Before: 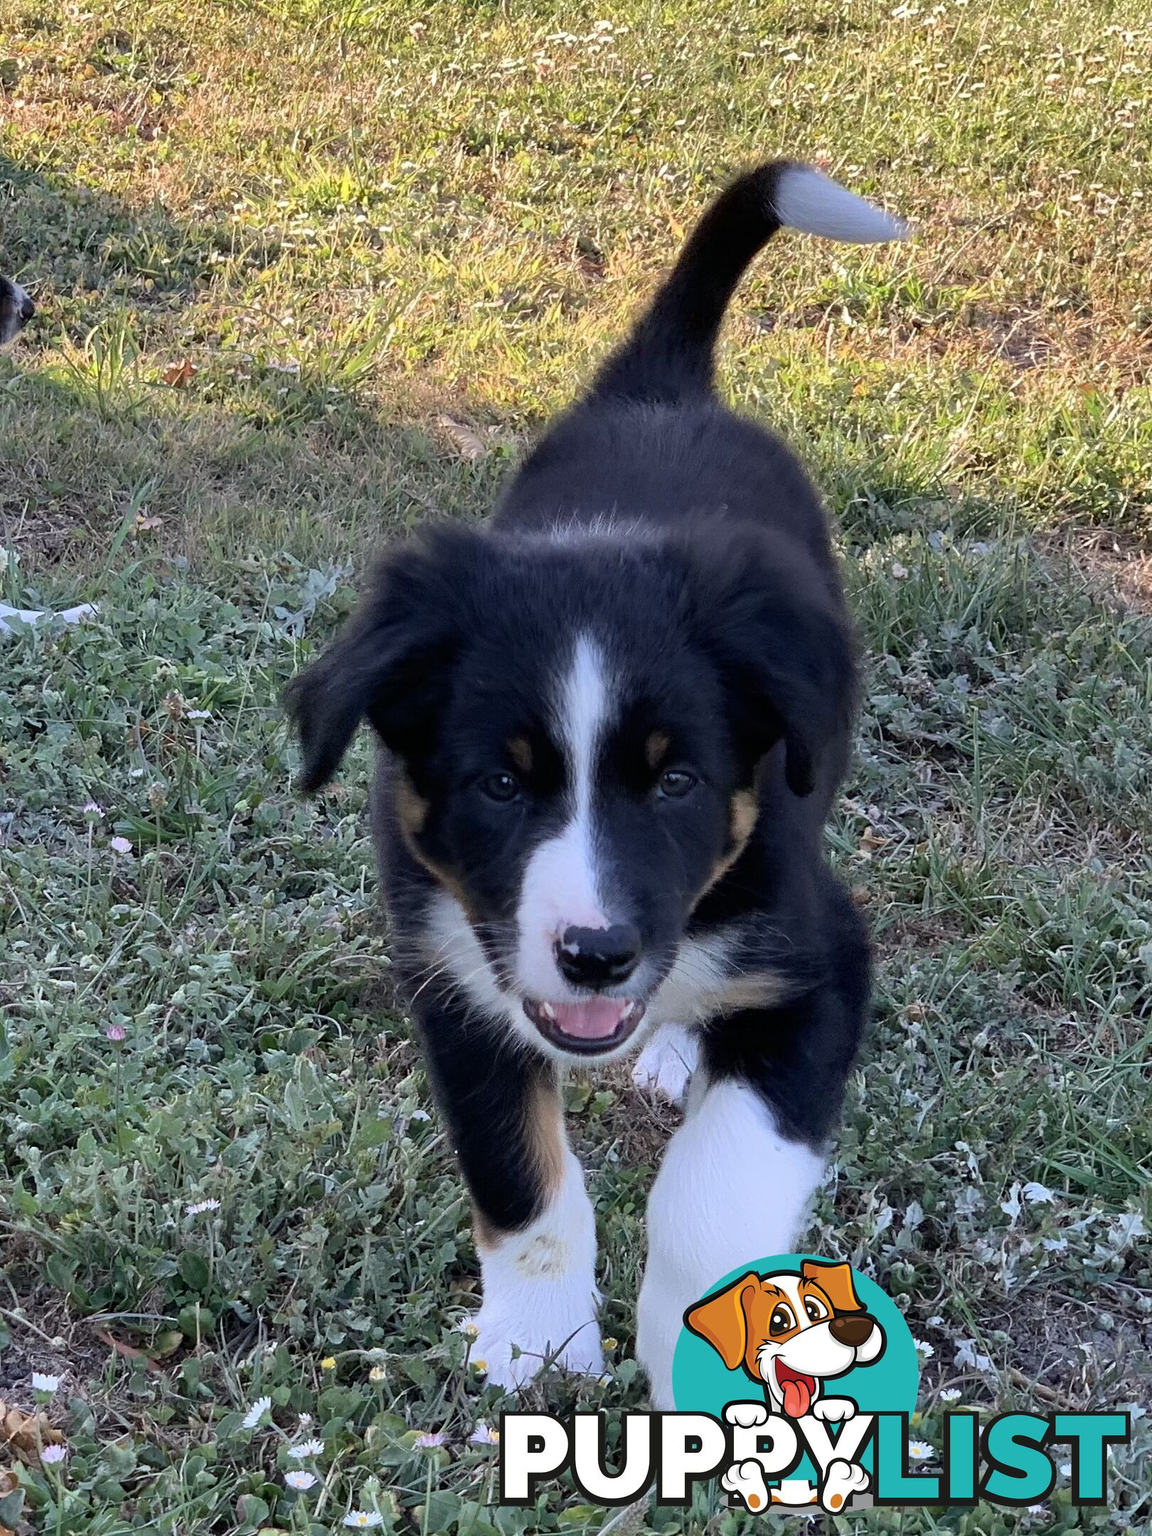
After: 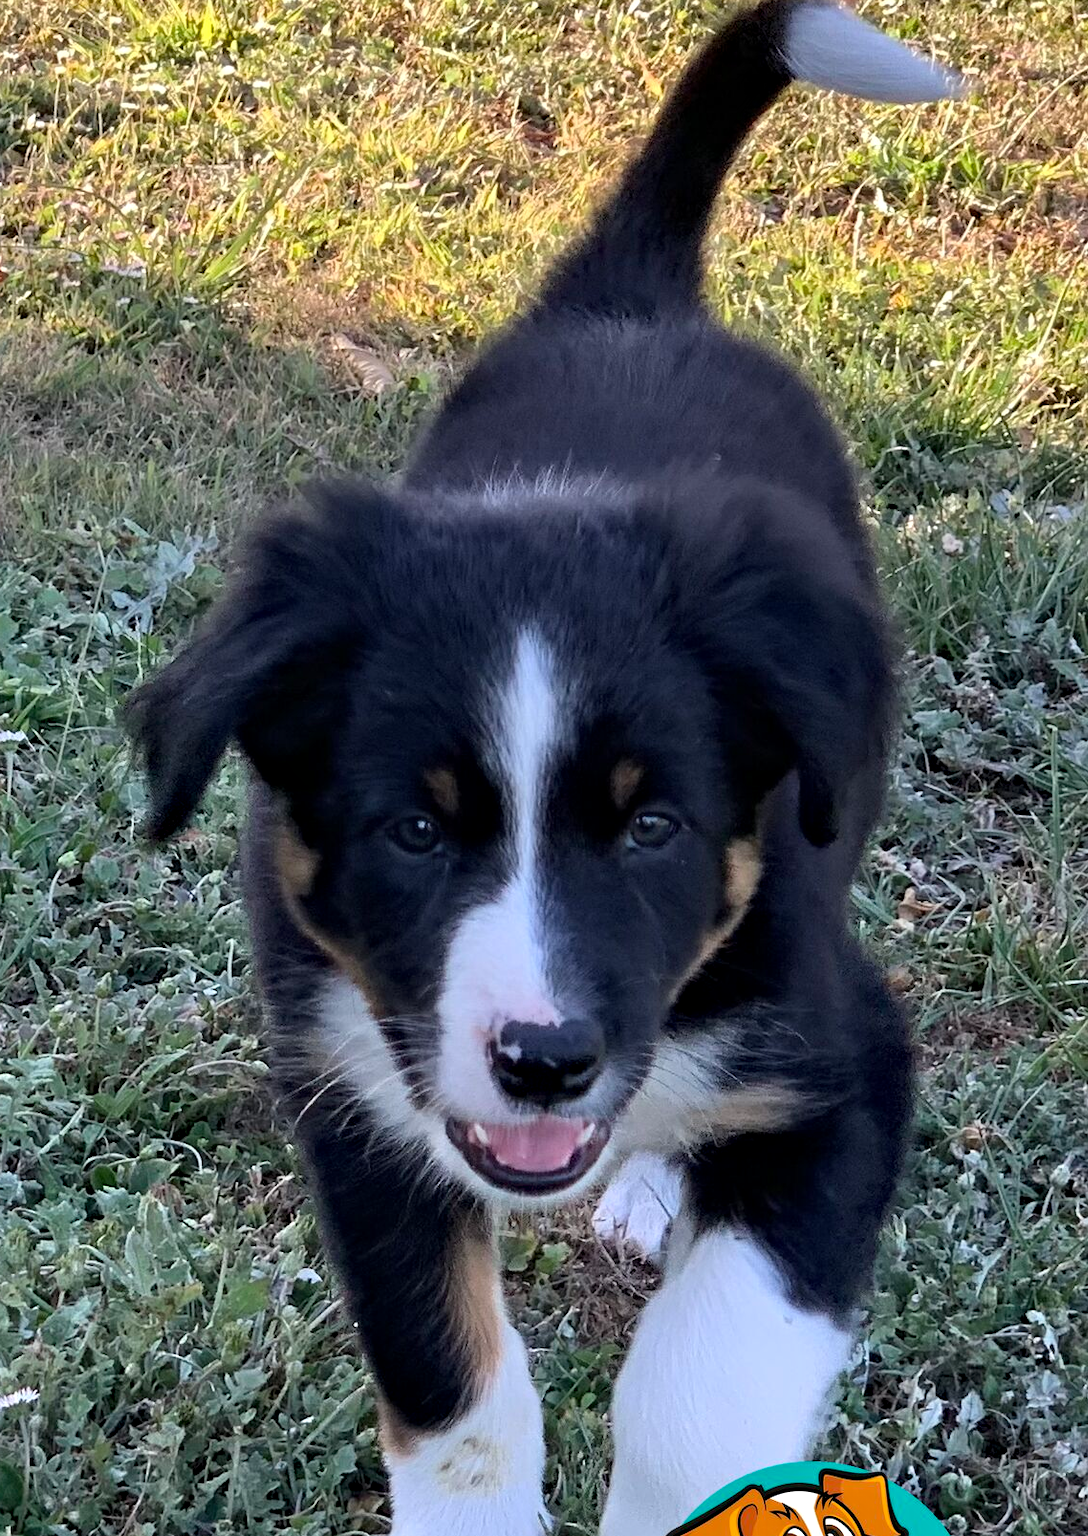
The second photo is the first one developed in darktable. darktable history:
crop and rotate: left 16.626%, top 10.842%, right 13.062%, bottom 14.734%
contrast equalizer: y [[0.5, 0.486, 0.447, 0.446, 0.489, 0.5], [0.5 ×6], [0.5 ×6], [0 ×6], [0 ×6]], mix -0.985
